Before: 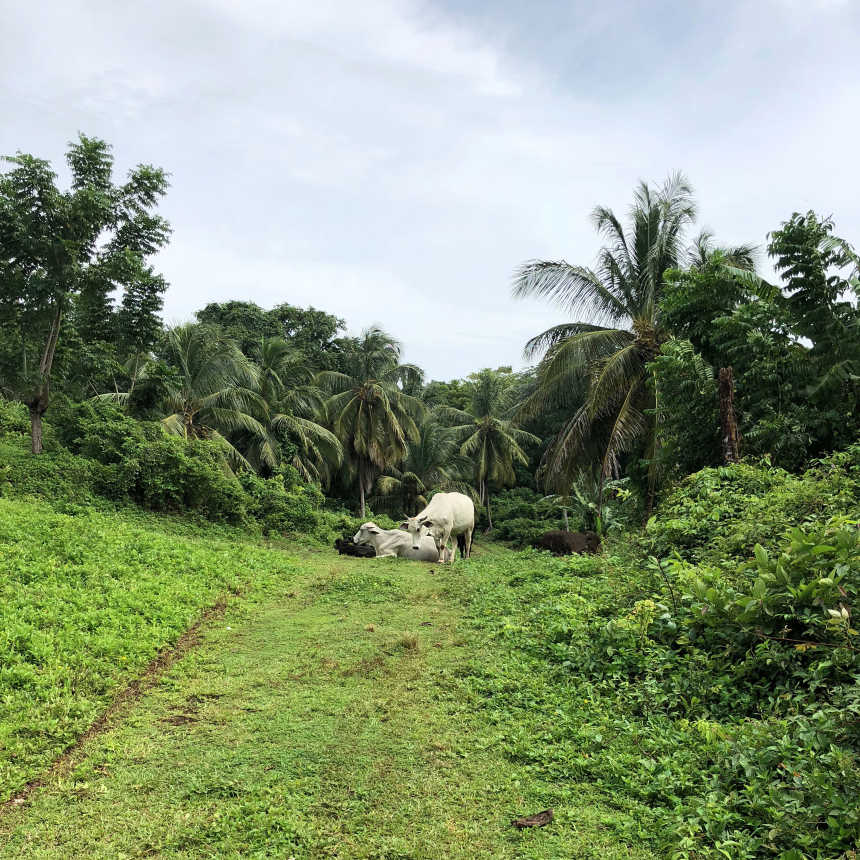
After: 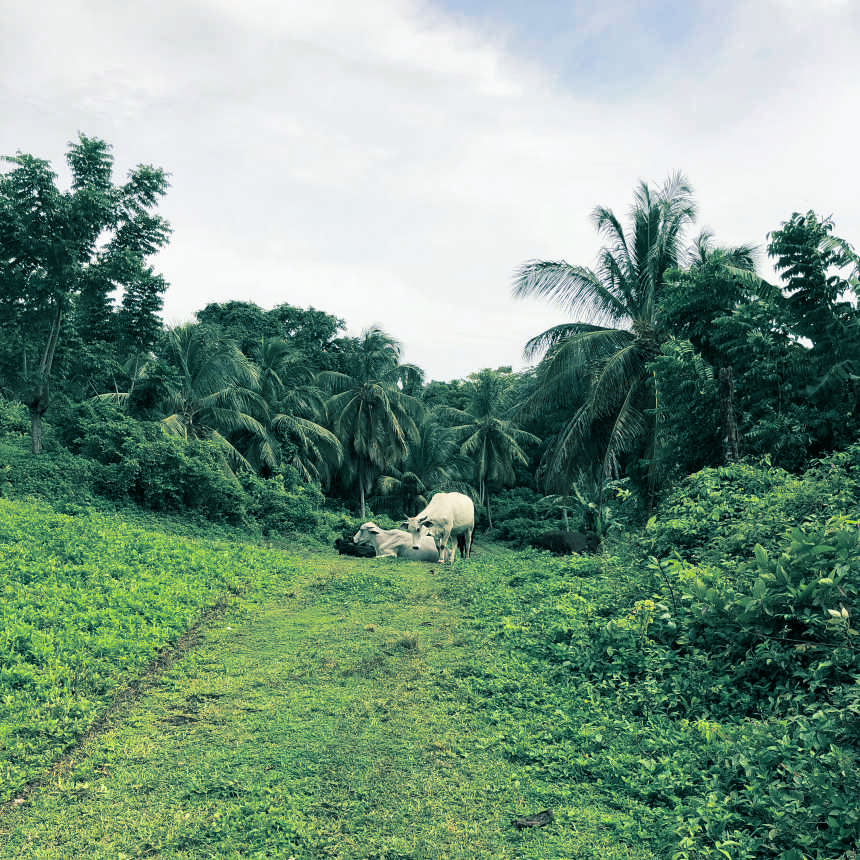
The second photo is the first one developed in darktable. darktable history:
color correction: saturation 1.11
split-toning: shadows › hue 186.43°, highlights › hue 49.29°, compress 30.29%
